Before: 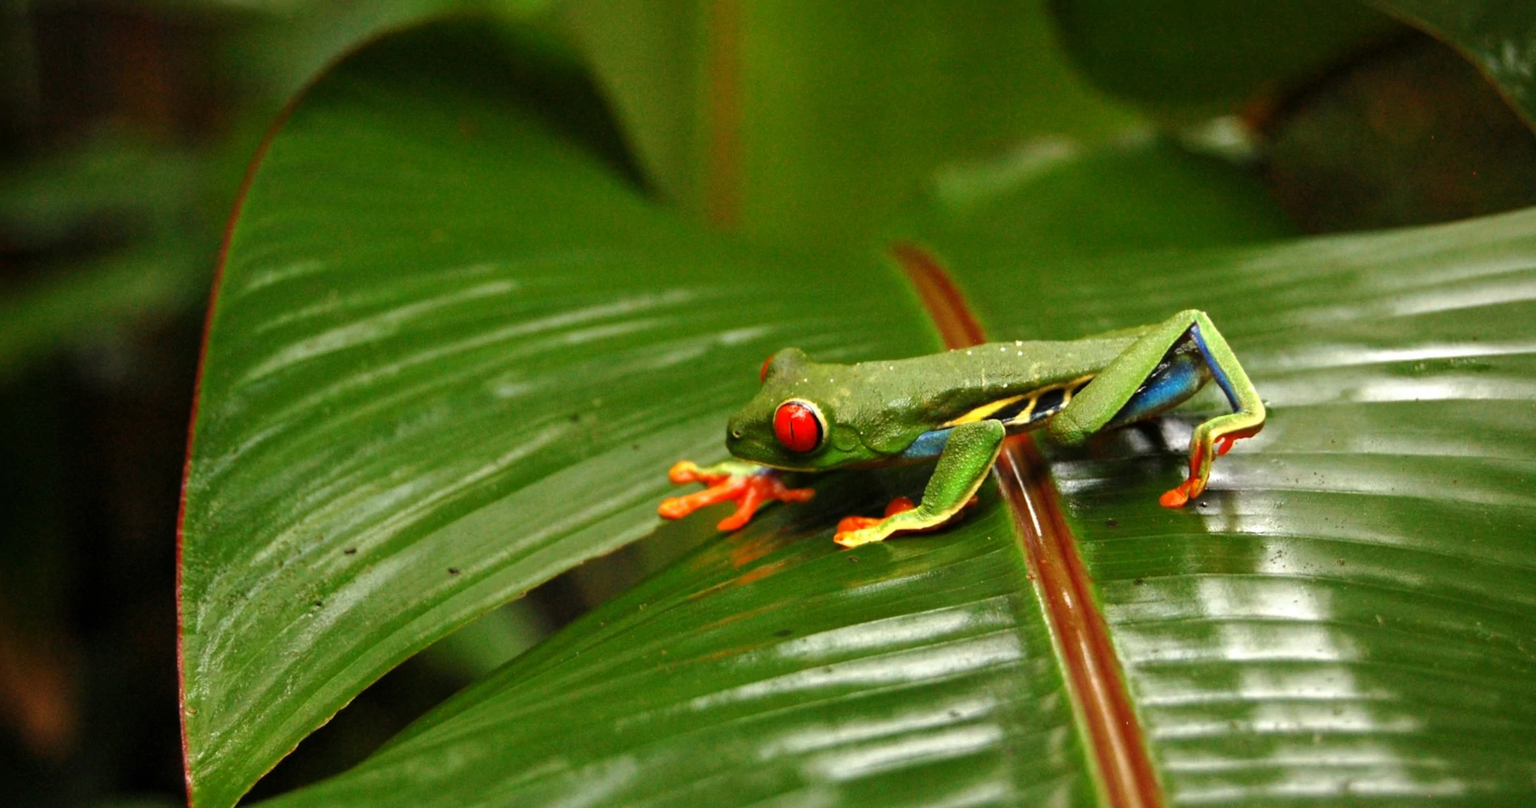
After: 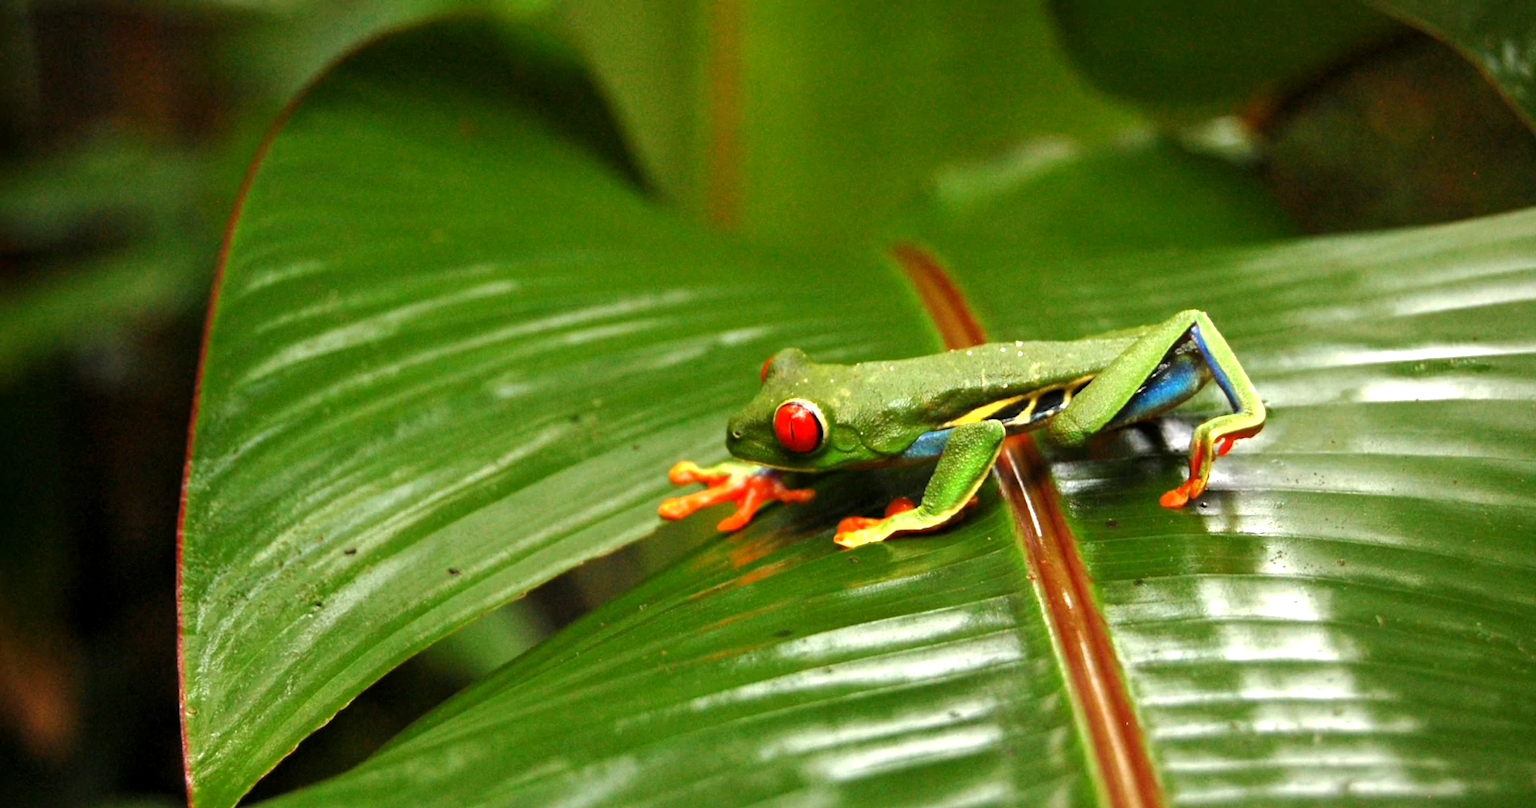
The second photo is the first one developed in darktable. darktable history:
exposure: black level correction 0.001, exposure 0.5 EV, compensate exposure bias true, compensate highlight preservation false
white balance: red 0.986, blue 1.01
